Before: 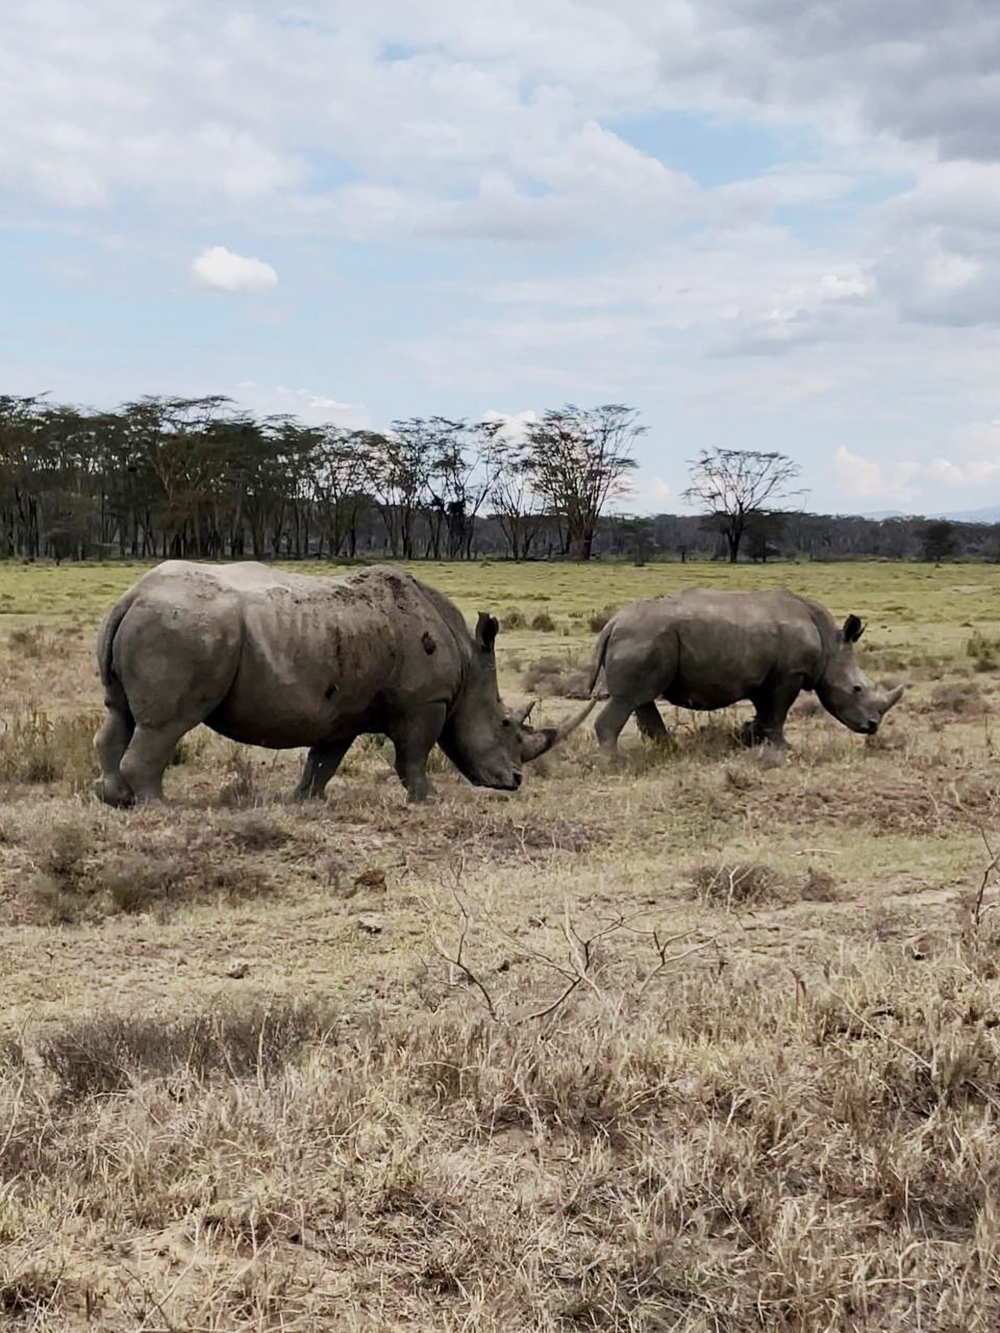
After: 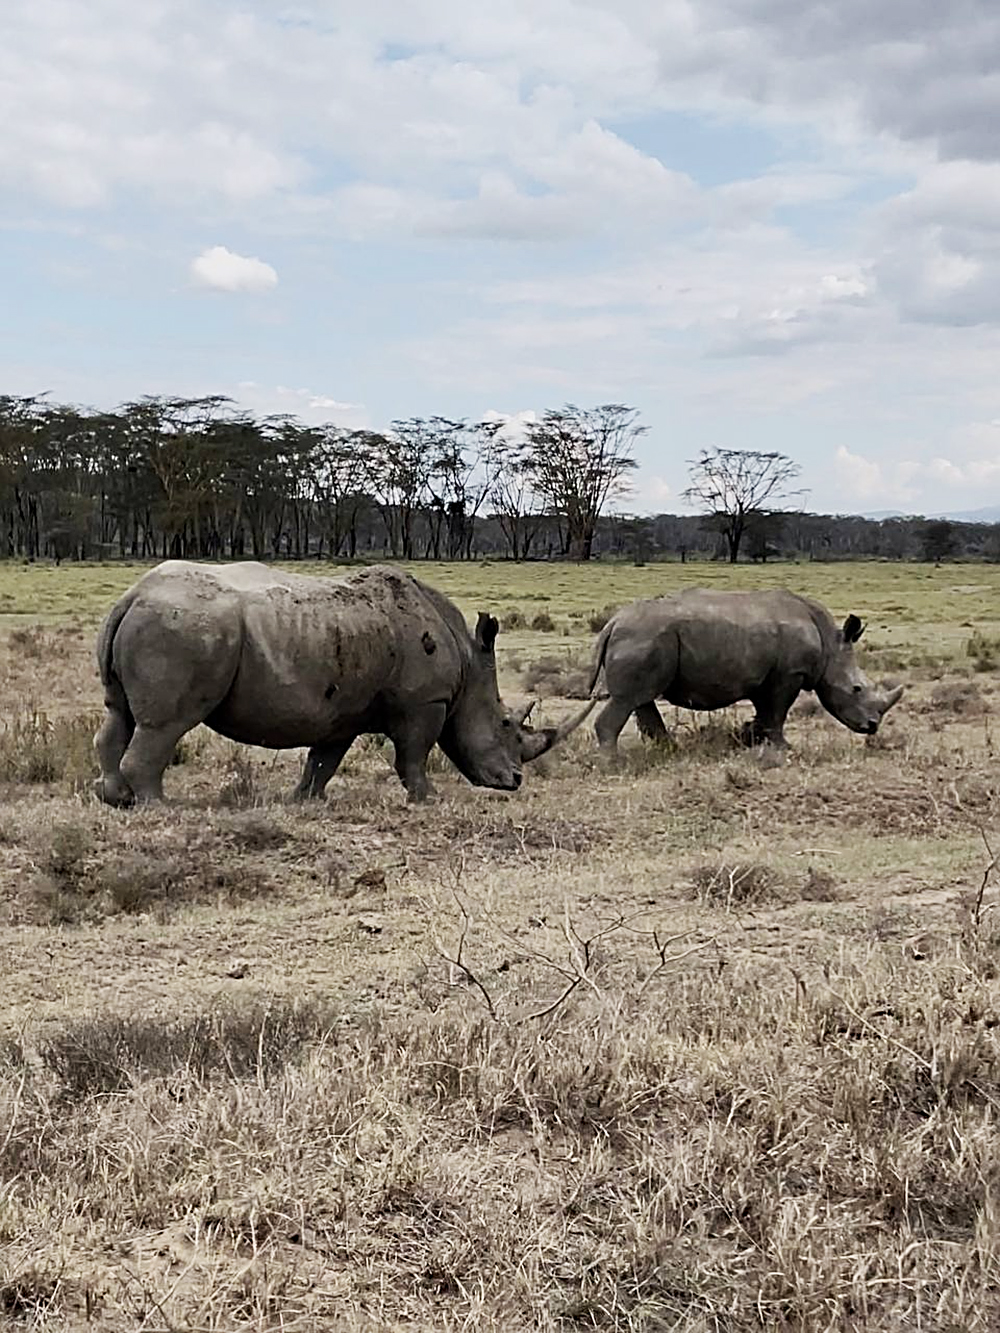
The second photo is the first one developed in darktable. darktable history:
color correction: saturation 0.8
sharpen: radius 2.767
